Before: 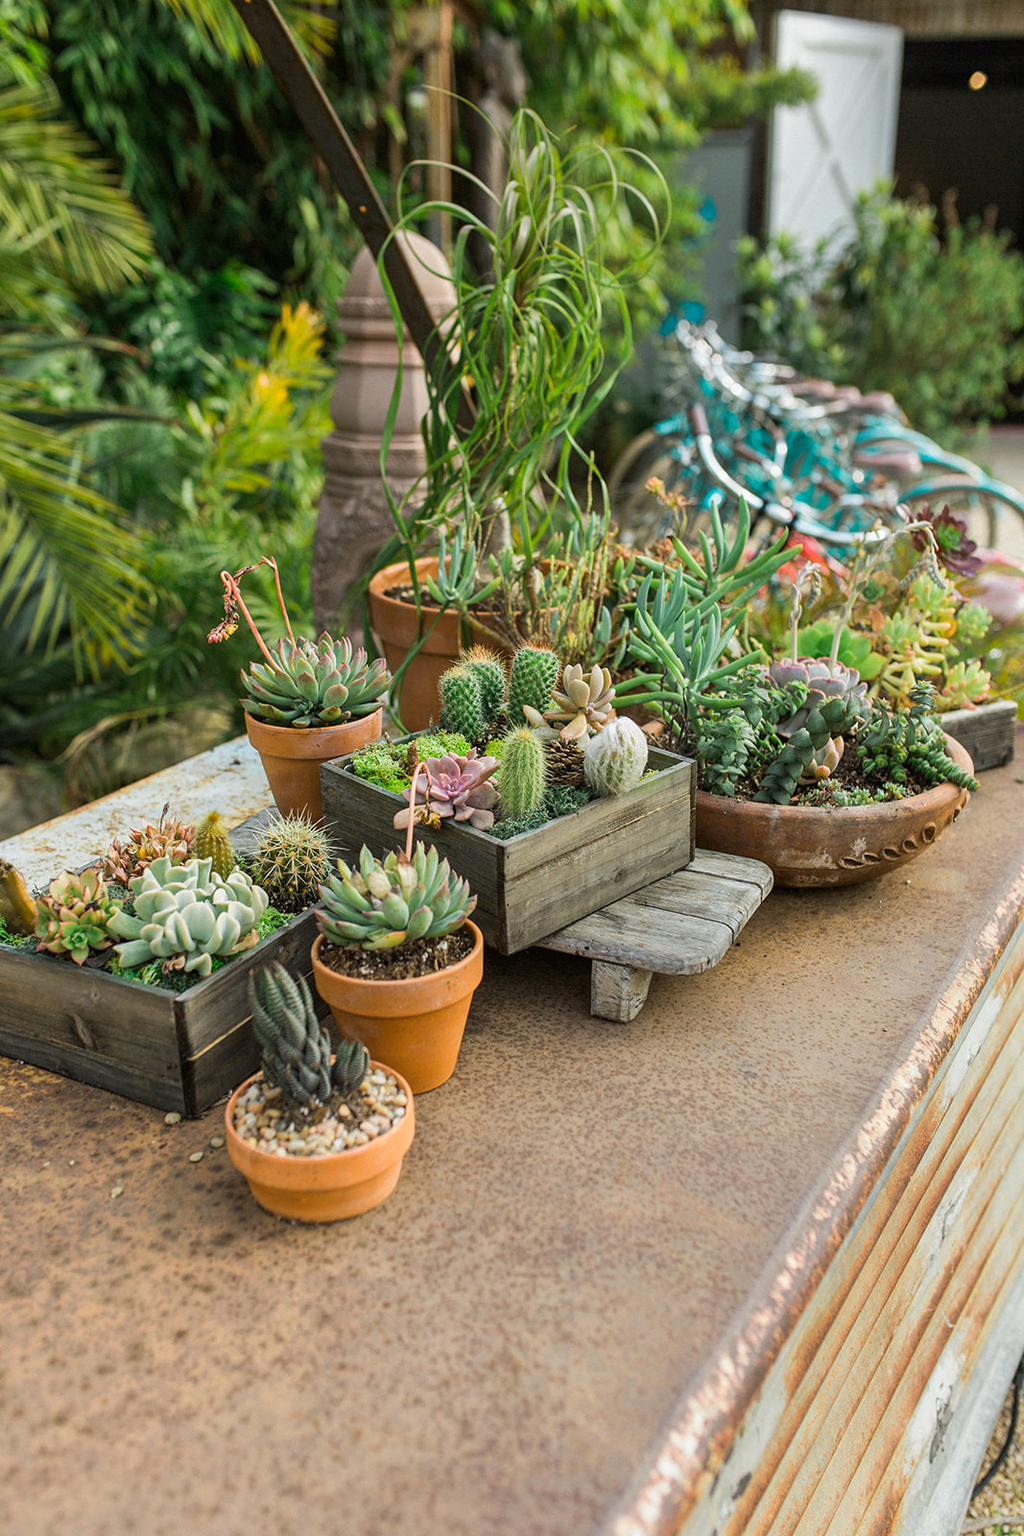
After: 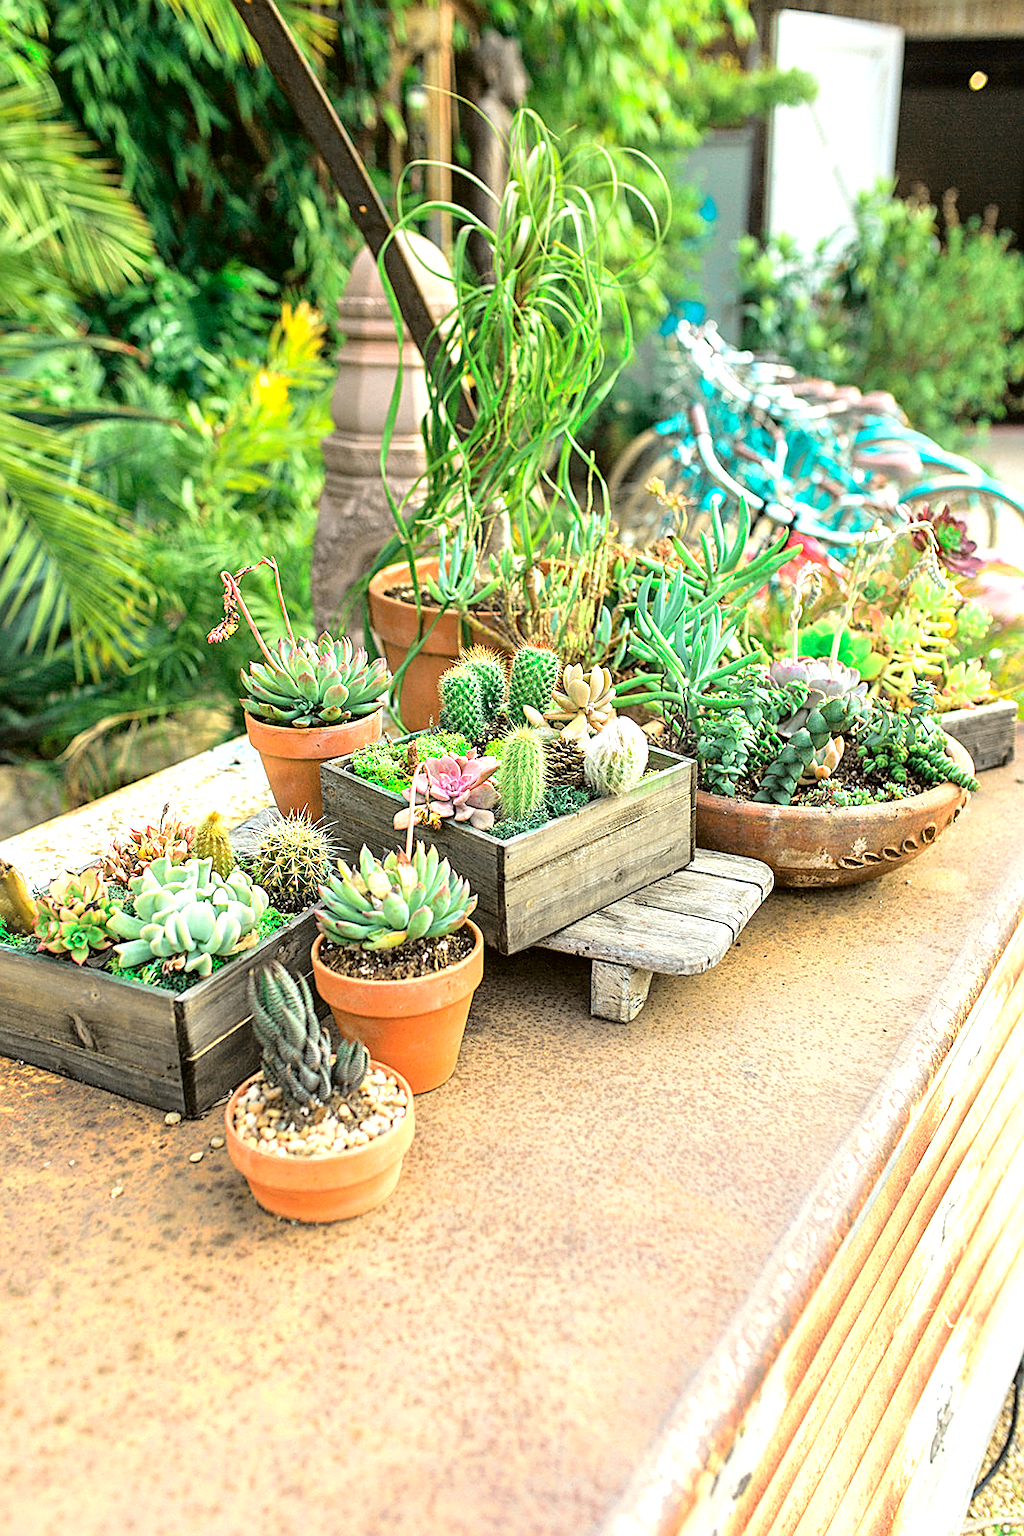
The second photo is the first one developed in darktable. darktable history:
tone curve: curves: ch0 [(0, 0) (0.068, 0.031) (0.175, 0.139) (0.32, 0.345) (0.495, 0.544) (0.748, 0.762) (0.993, 0.954)]; ch1 [(0, 0) (0.294, 0.184) (0.34, 0.303) (0.371, 0.344) (0.441, 0.408) (0.477, 0.474) (0.499, 0.5) (0.529, 0.523) (0.677, 0.762) (1, 1)]; ch2 [(0, 0) (0.431, 0.419) (0.495, 0.502) (0.524, 0.534) (0.557, 0.56) (0.634, 0.654) (0.728, 0.722) (1, 1)], color space Lab, independent channels, preserve colors none
exposure: black level correction 0, exposure 1.283 EV, compensate highlight preservation false
sharpen: on, module defaults
